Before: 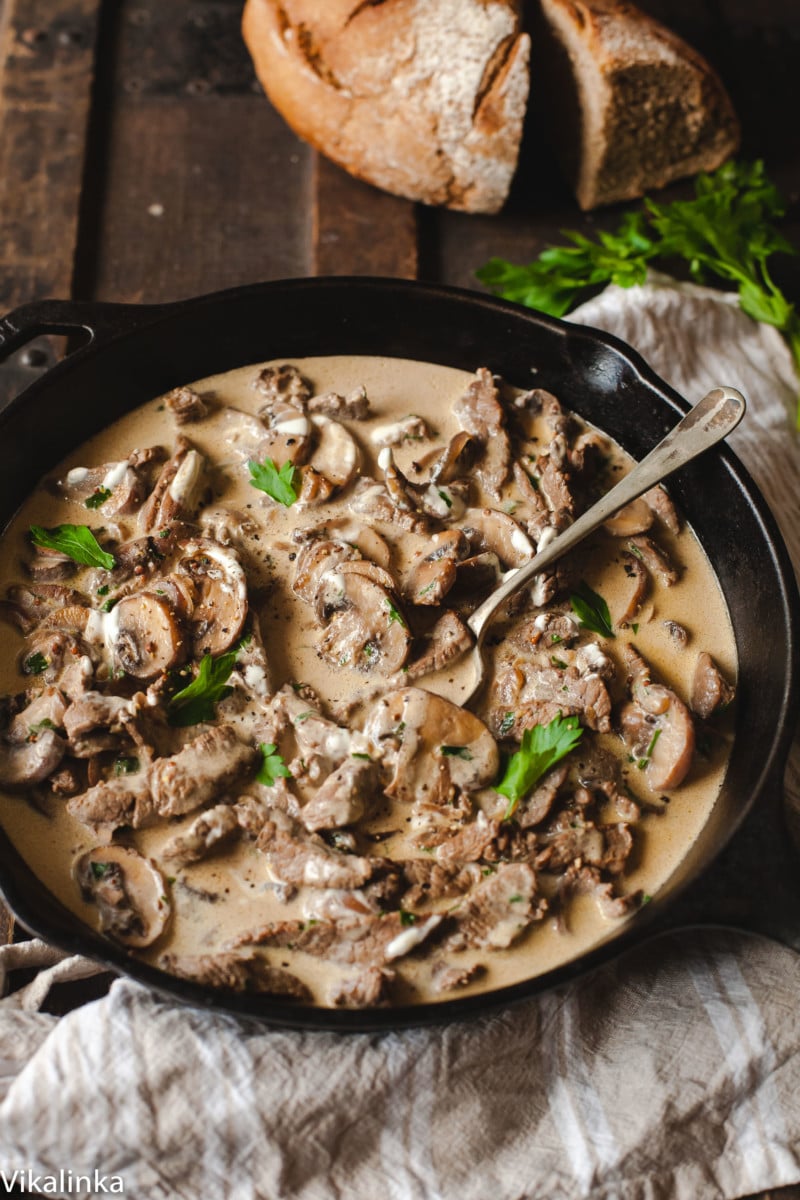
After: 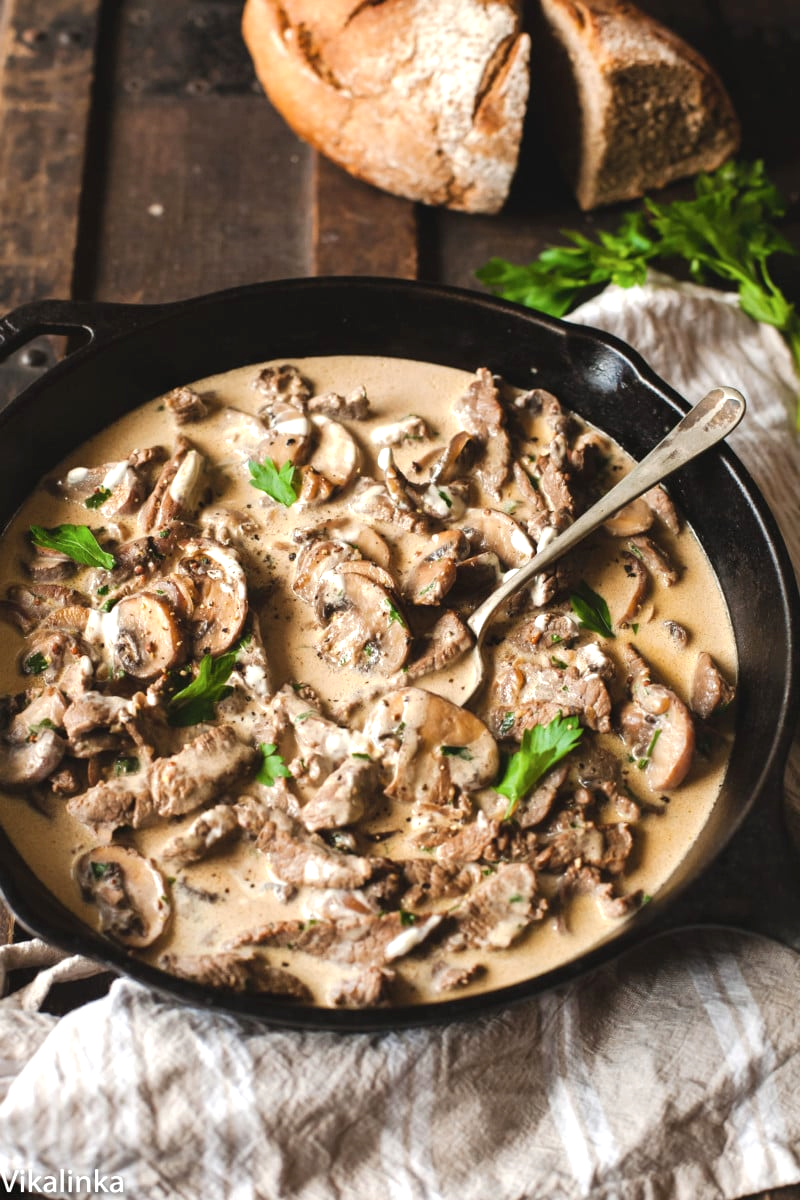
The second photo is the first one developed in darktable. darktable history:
contrast brightness saturation: saturation -0.058
exposure: exposure 0.553 EV, compensate exposure bias true, compensate highlight preservation false
